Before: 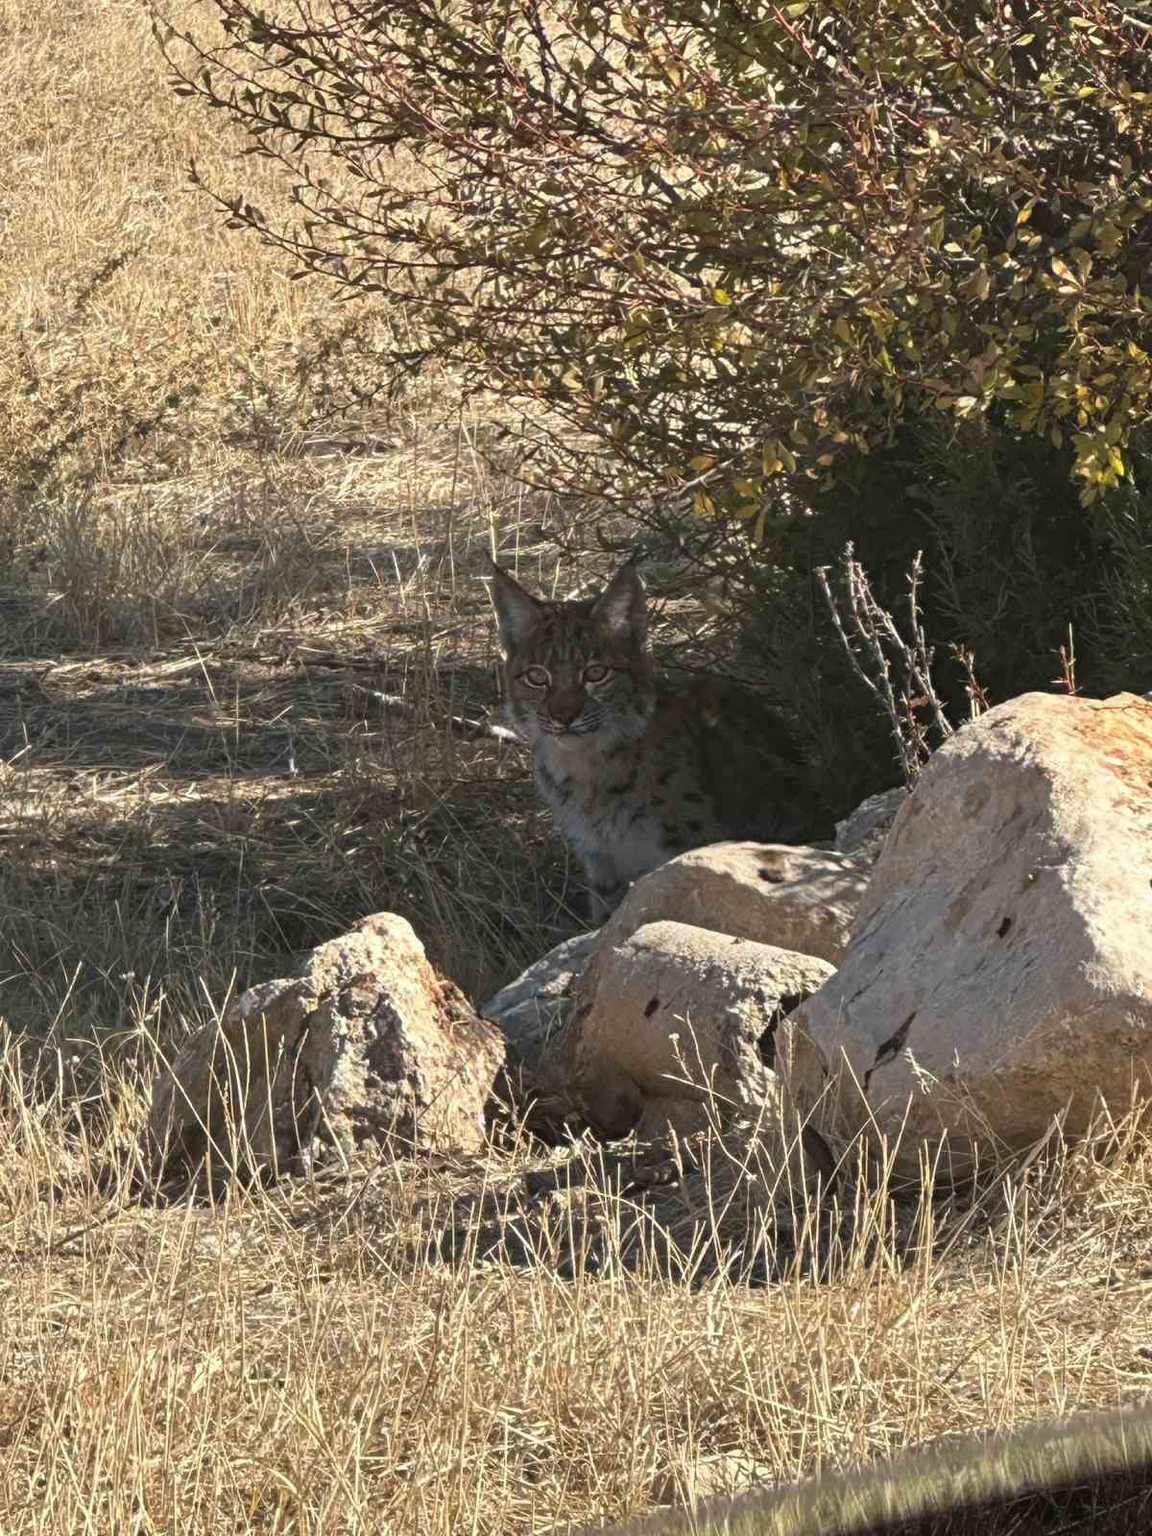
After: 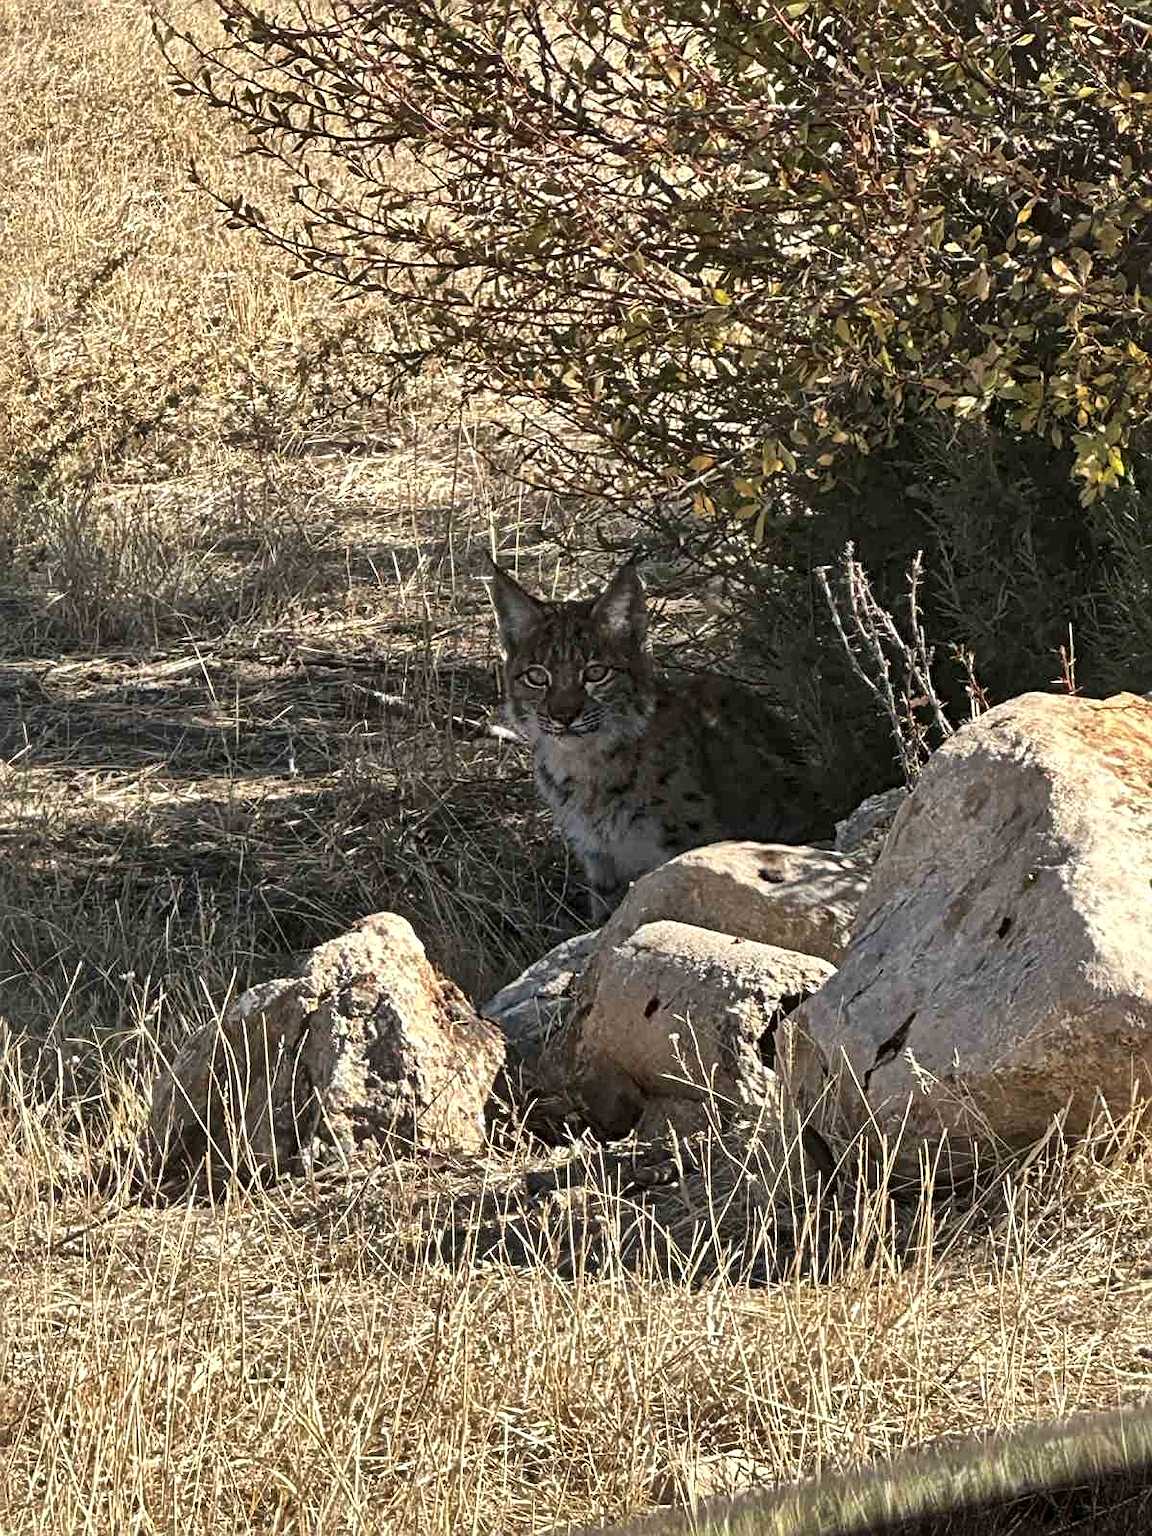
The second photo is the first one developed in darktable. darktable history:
local contrast: mode bilateral grid, contrast 19, coarseness 51, detail 179%, midtone range 0.2
sharpen: on, module defaults
